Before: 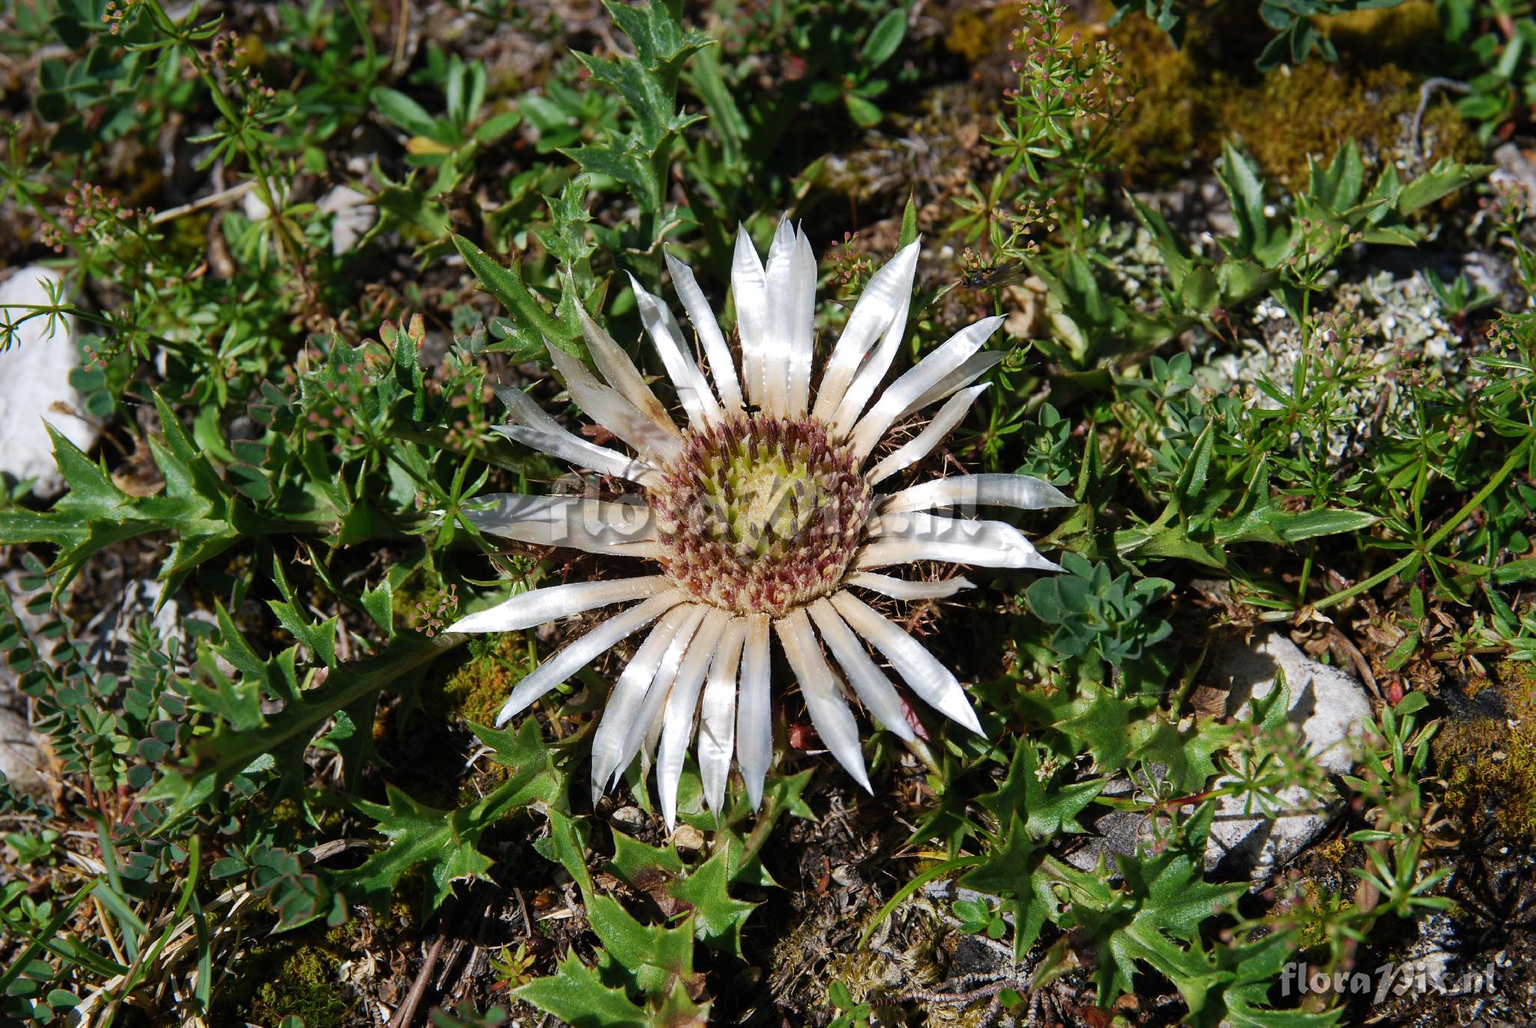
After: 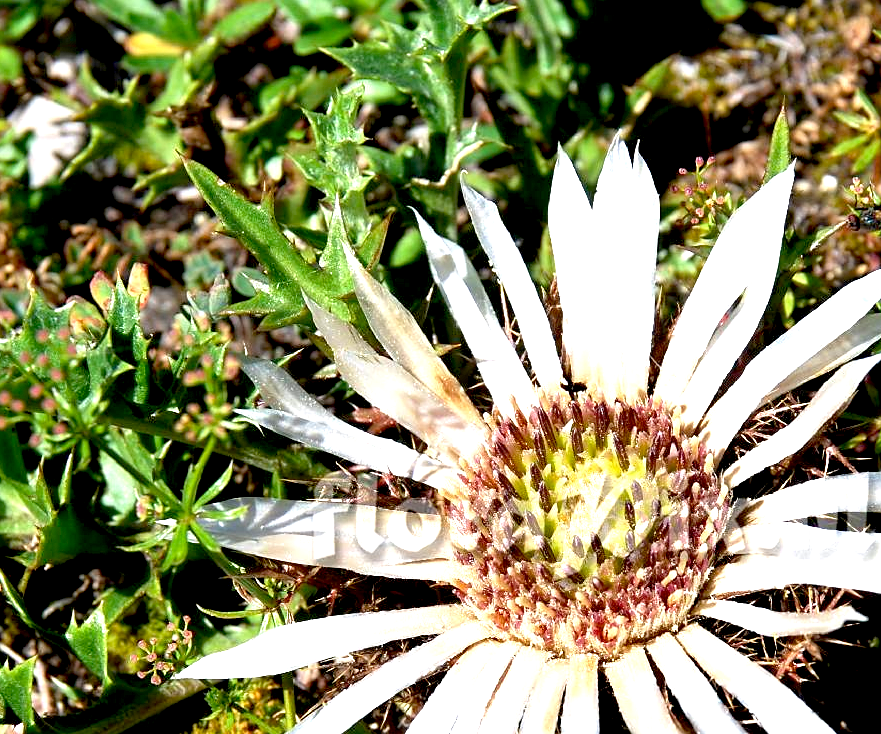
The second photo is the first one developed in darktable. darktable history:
sharpen: amount 0.2
exposure: black level correction 0.009, exposure 1.425 EV, compensate highlight preservation false
crop: left 20.248%, top 10.86%, right 35.675%, bottom 34.321%
